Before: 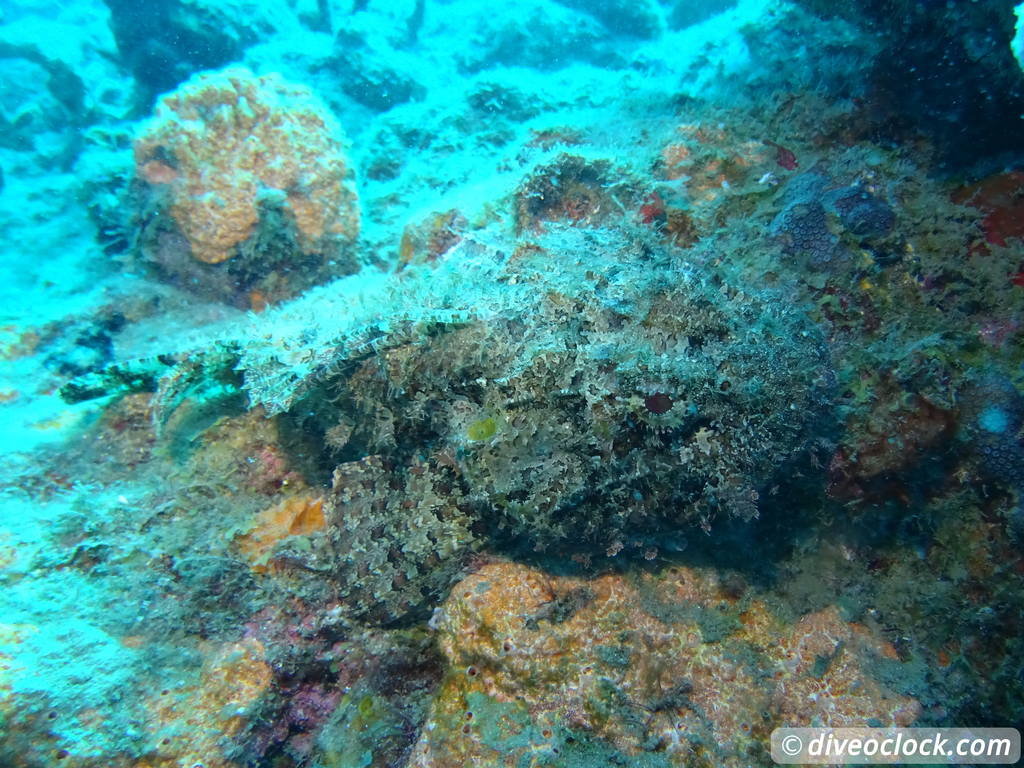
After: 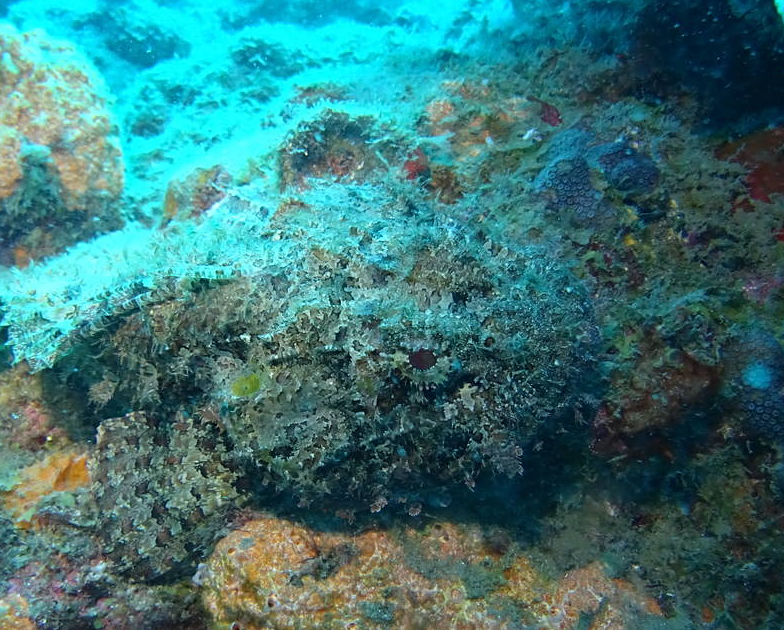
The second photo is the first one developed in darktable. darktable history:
sharpen: amount 0.2
crop: left 23.095%, top 5.827%, bottom 11.854%
